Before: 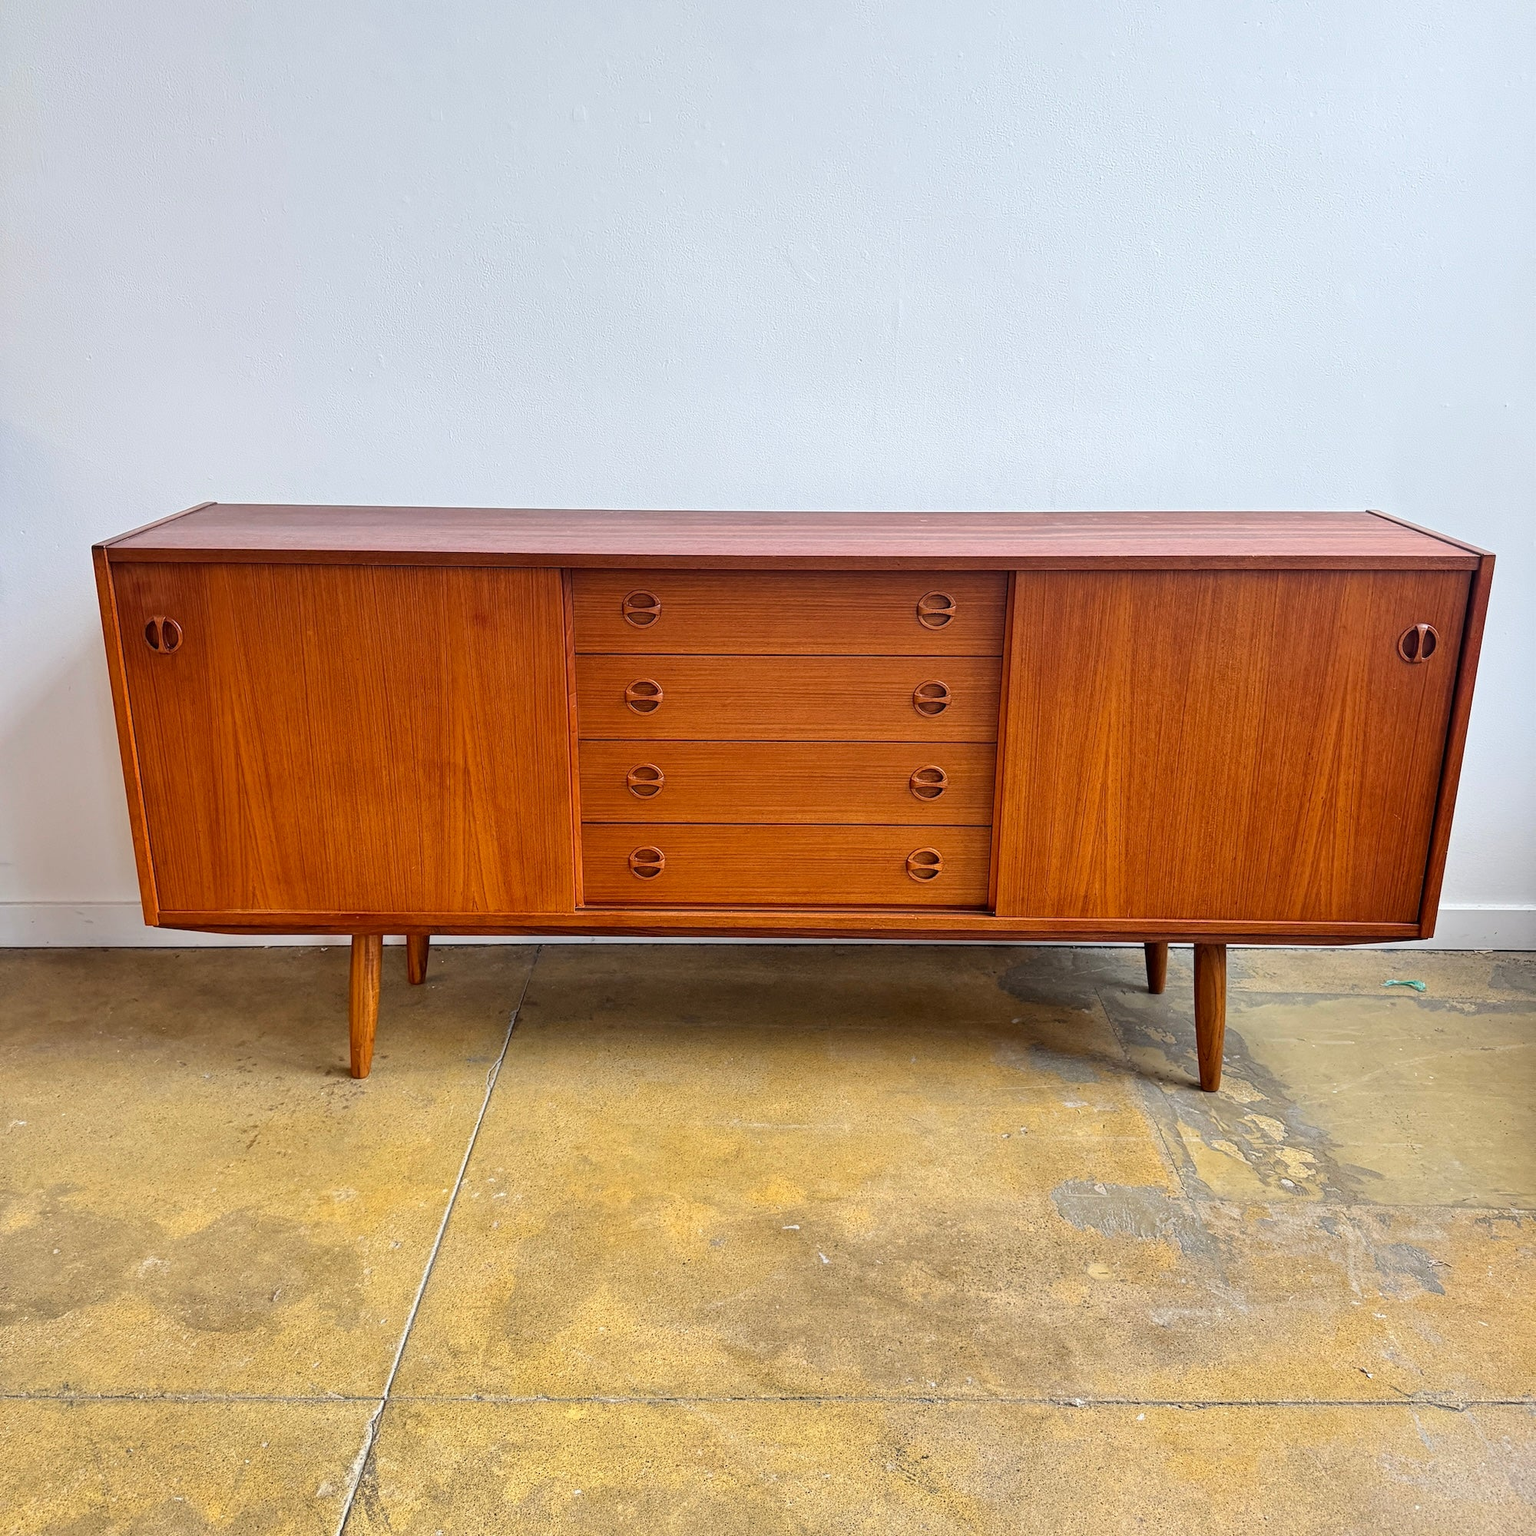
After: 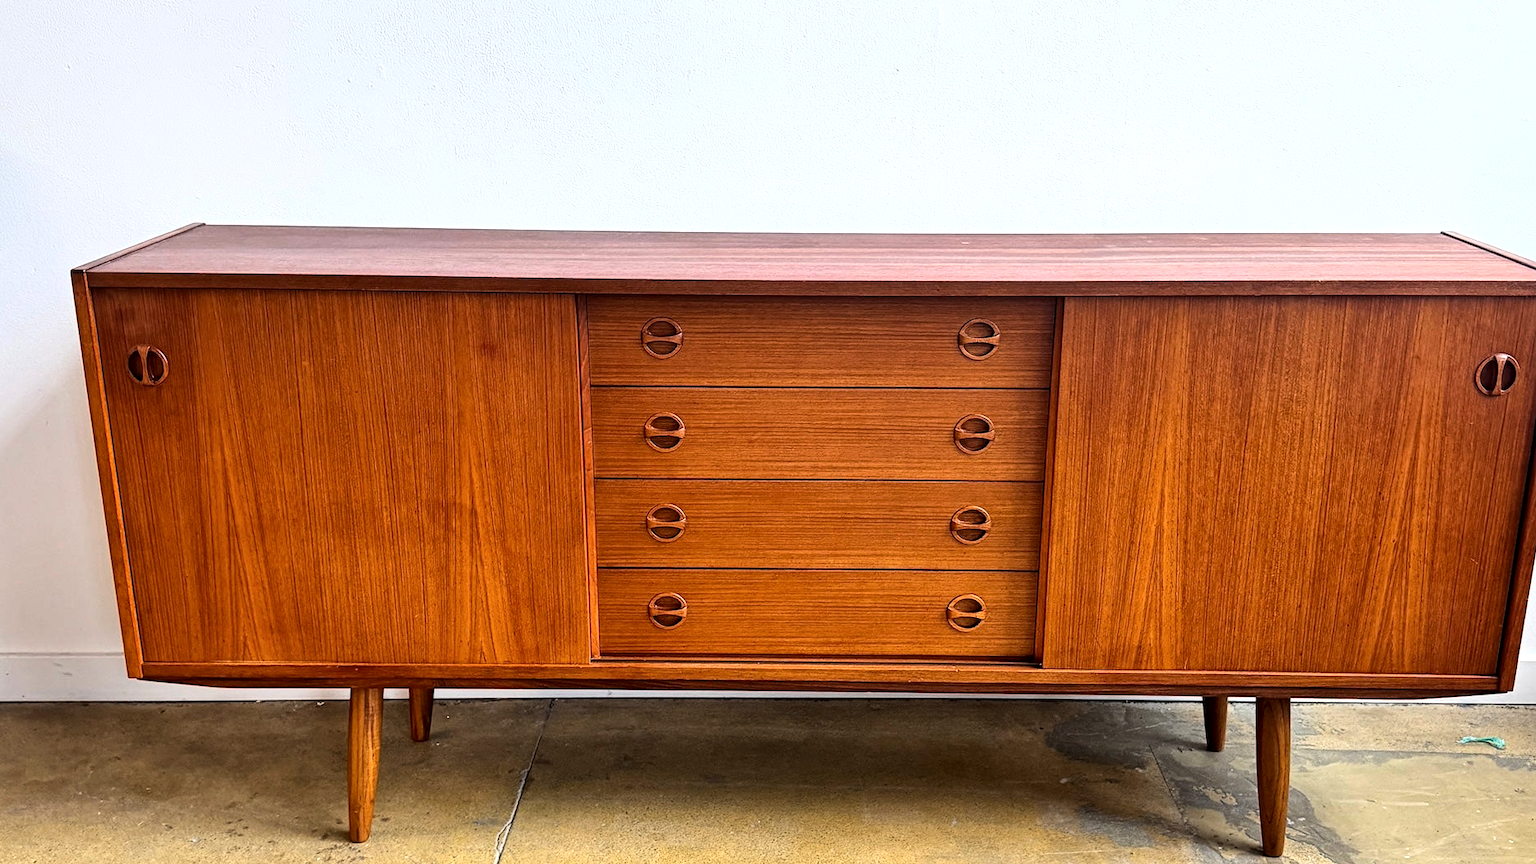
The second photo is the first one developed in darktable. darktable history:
tone equalizer: -8 EV -0.417 EV, -7 EV -0.389 EV, -6 EV -0.333 EV, -5 EV -0.222 EV, -3 EV 0.222 EV, -2 EV 0.333 EV, -1 EV 0.389 EV, +0 EV 0.417 EV, edges refinement/feathering 500, mask exposure compensation -1.57 EV, preserve details no
rgb curve: curves: ch0 [(0, 0) (0.078, 0.051) (0.929, 0.956) (1, 1)], compensate middle gray true
crop: left 1.744%, top 19.225%, right 5.069%, bottom 28.357%
local contrast: mode bilateral grid, contrast 20, coarseness 50, detail 120%, midtone range 0.2
